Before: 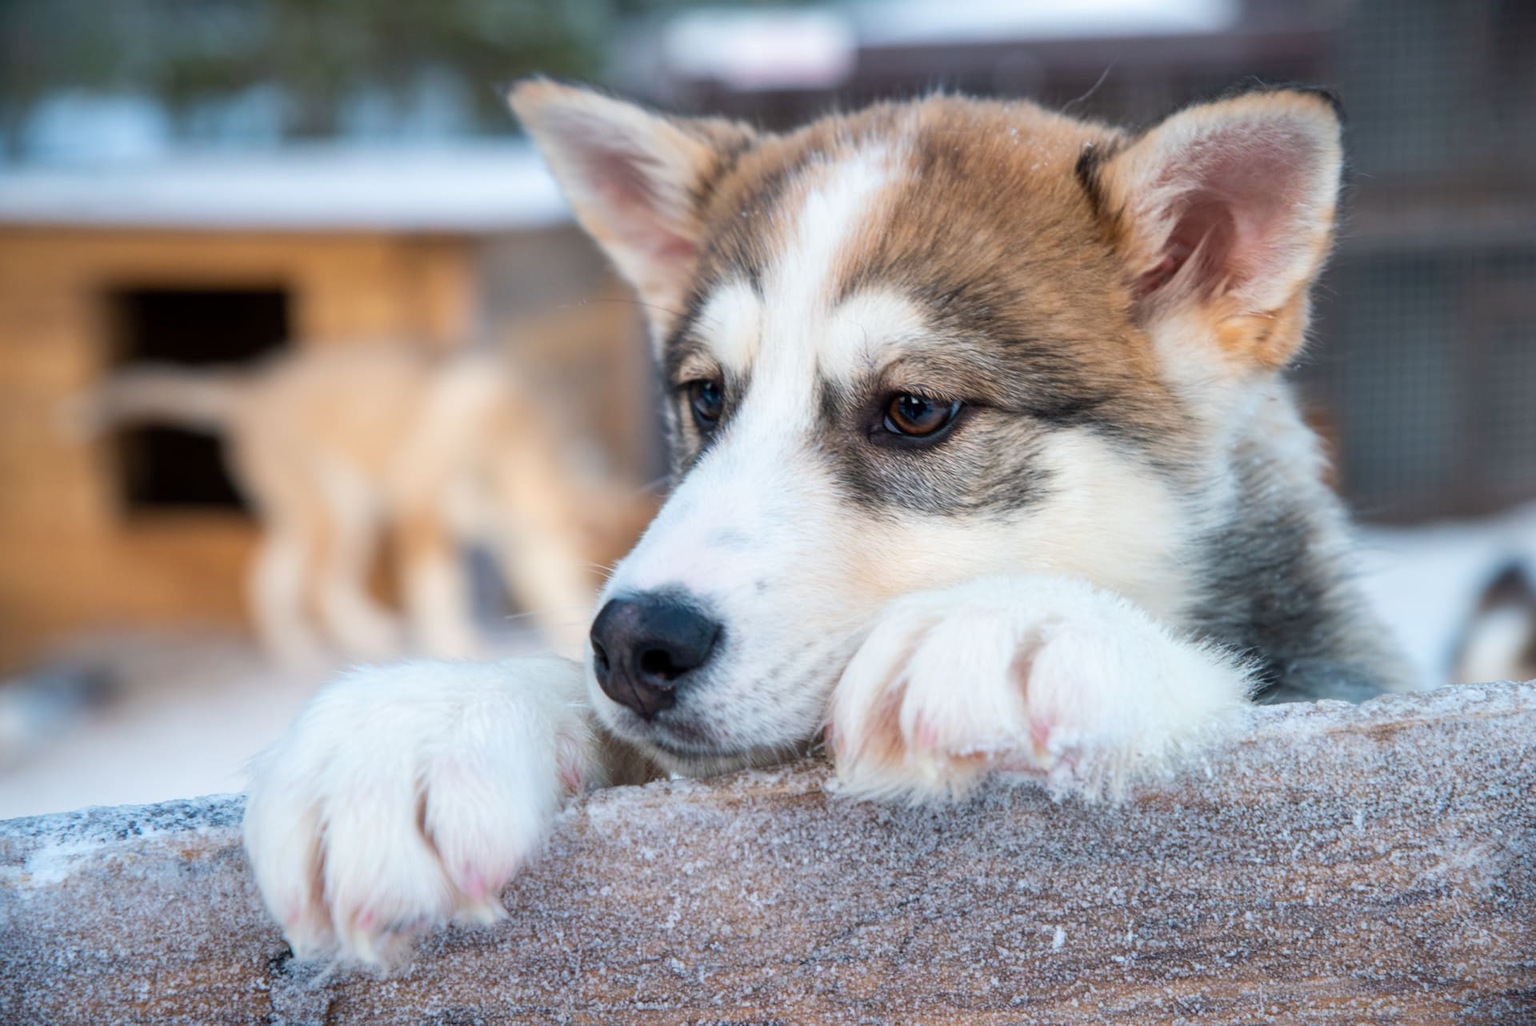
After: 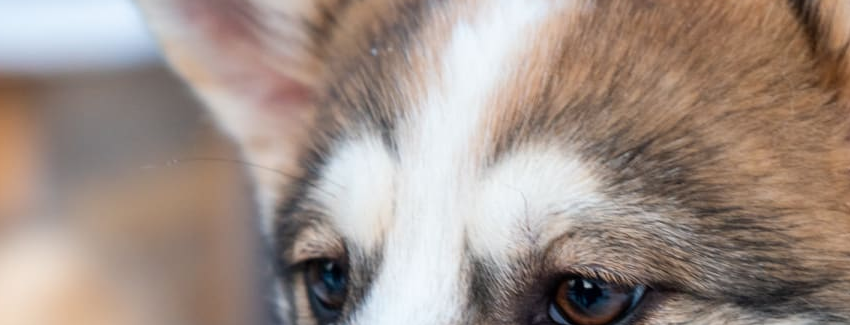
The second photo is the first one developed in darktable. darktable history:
crop: left 29.006%, top 16.879%, right 26.715%, bottom 57.734%
